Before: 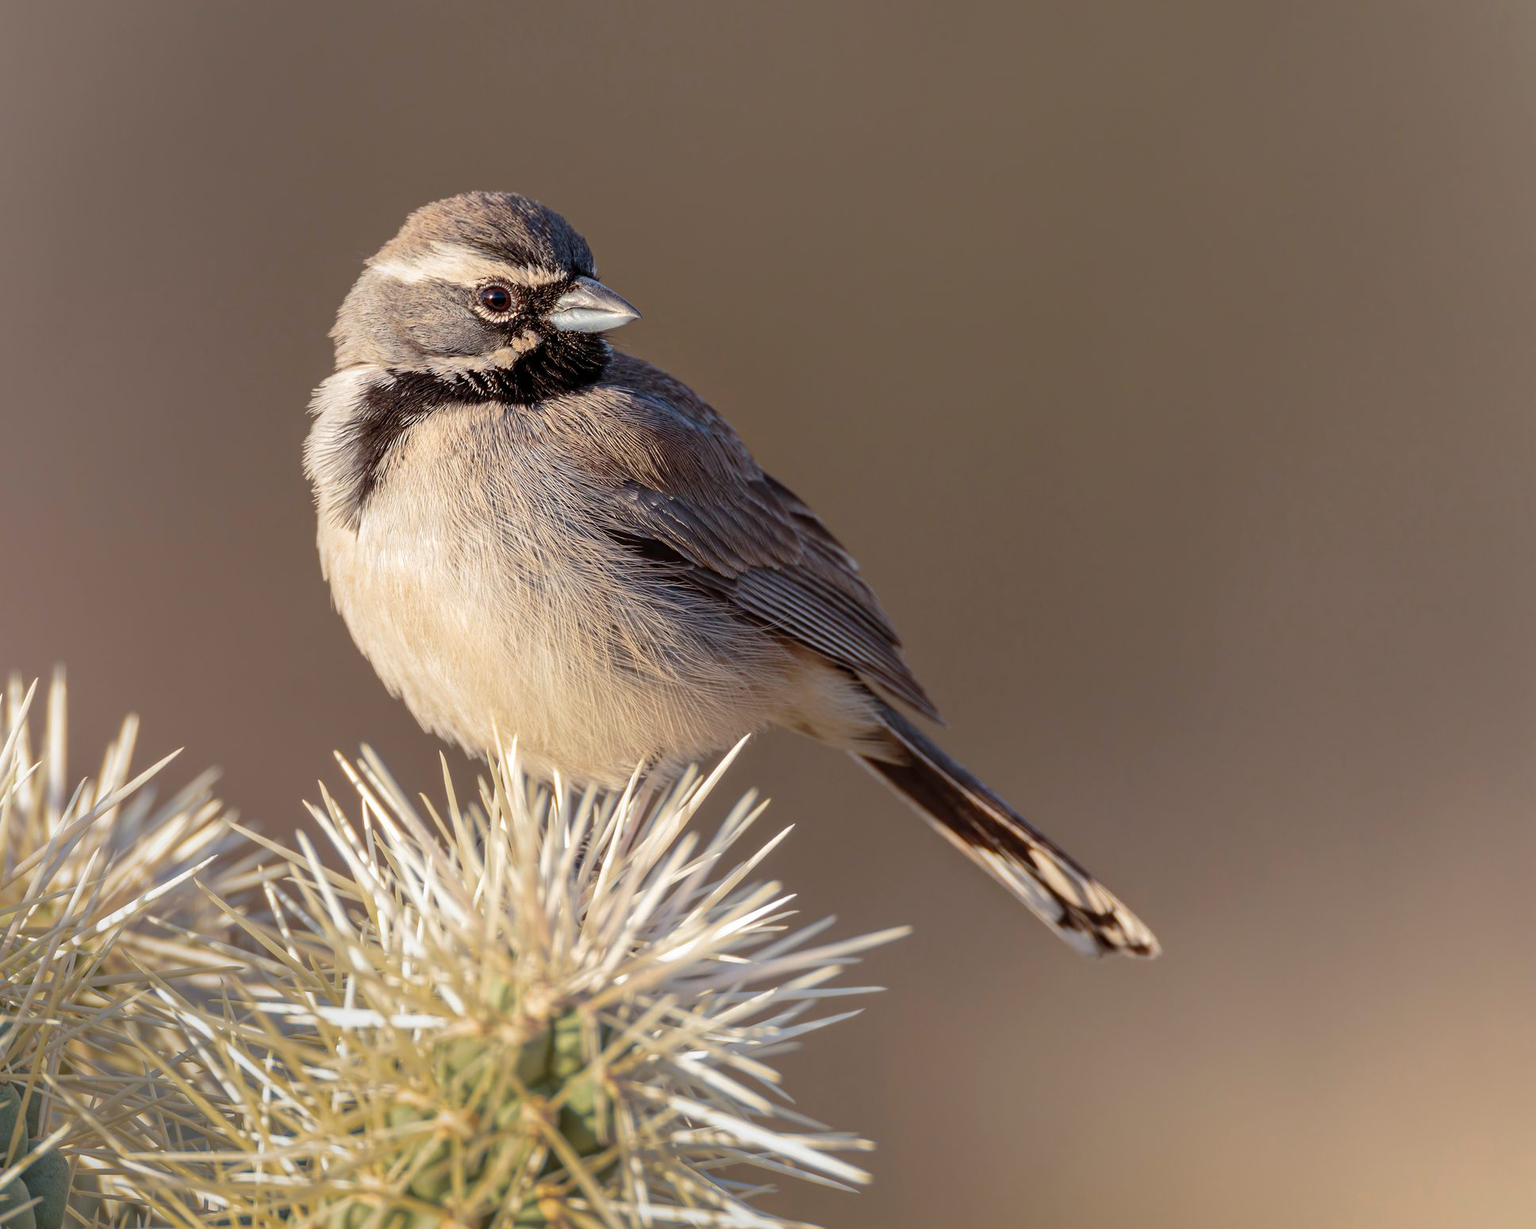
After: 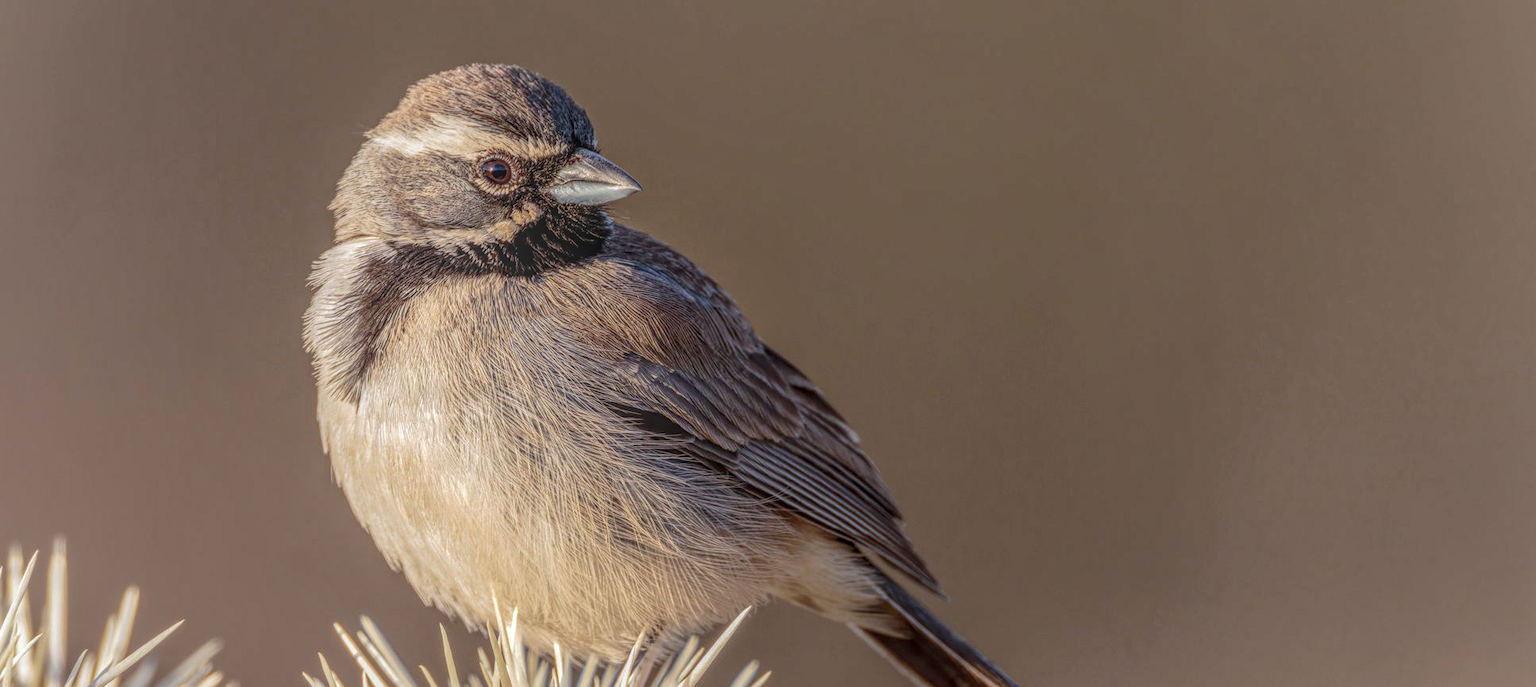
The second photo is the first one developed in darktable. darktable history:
contrast equalizer: octaves 7, y [[0.513, 0.565, 0.608, 0.562, 0.512, 0.5], [0.5 ×6], [0.5, 0.5, 0.5, 0.528, 0.598, 0.658], [0 ×6], [0 ×6]], mix -0.11
base curve: curves: ch0 [(0, 0) (0.297, 0.298) (1, 1)], preserve colors none
crop and rotate: top 10.434%, bottom 33.626%
local contrast: highlights 20%, shadows 23%, detail 199%, midtone range 0.2
